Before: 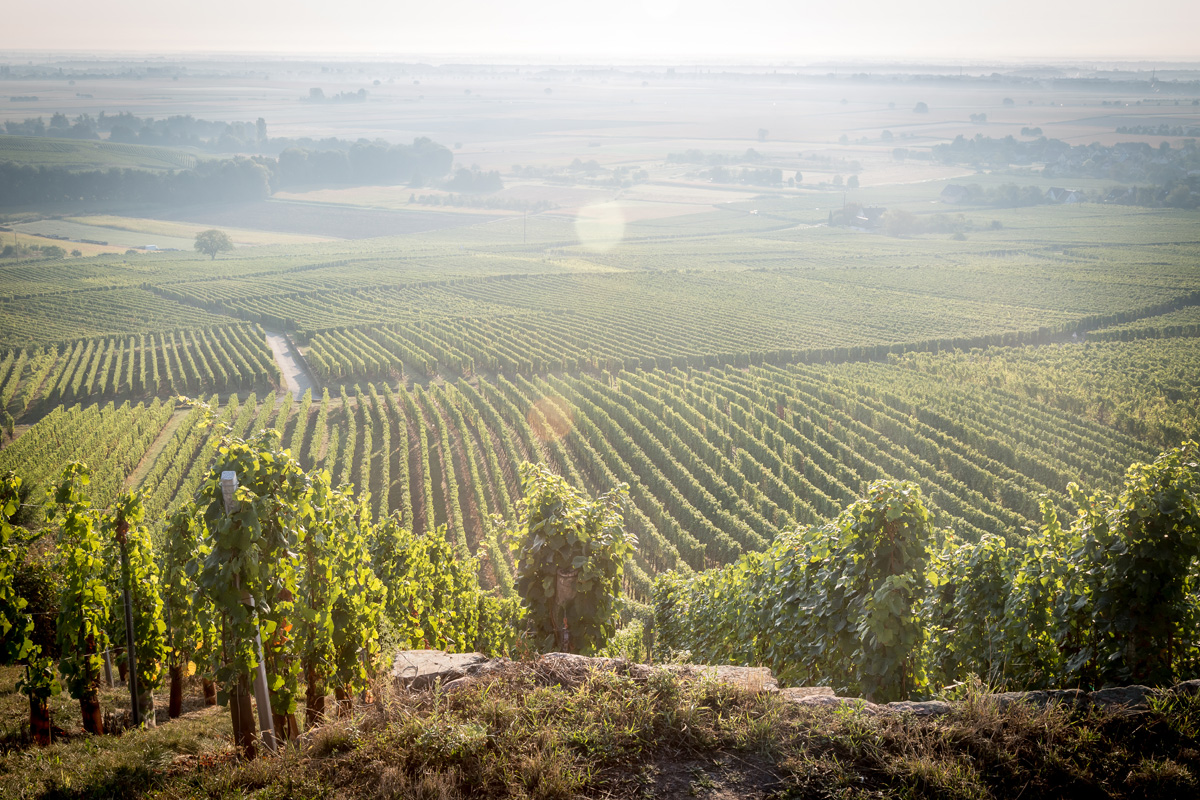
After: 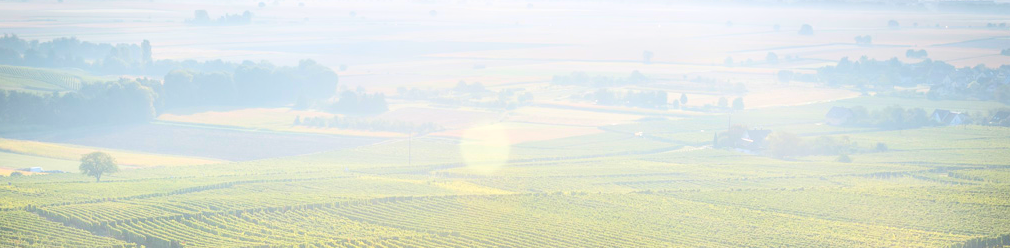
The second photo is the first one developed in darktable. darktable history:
contrast brightness saturation: contrast 0.204, brightness 0.203, saturation 0.791
local contrast: on, module defaults
crop and rotate: left 9.631%, top 9.778%, right 6.159%, bottom 59.151%
vignetting: fall-off start 91.55%, brightness 0.055, saturation 0.002
